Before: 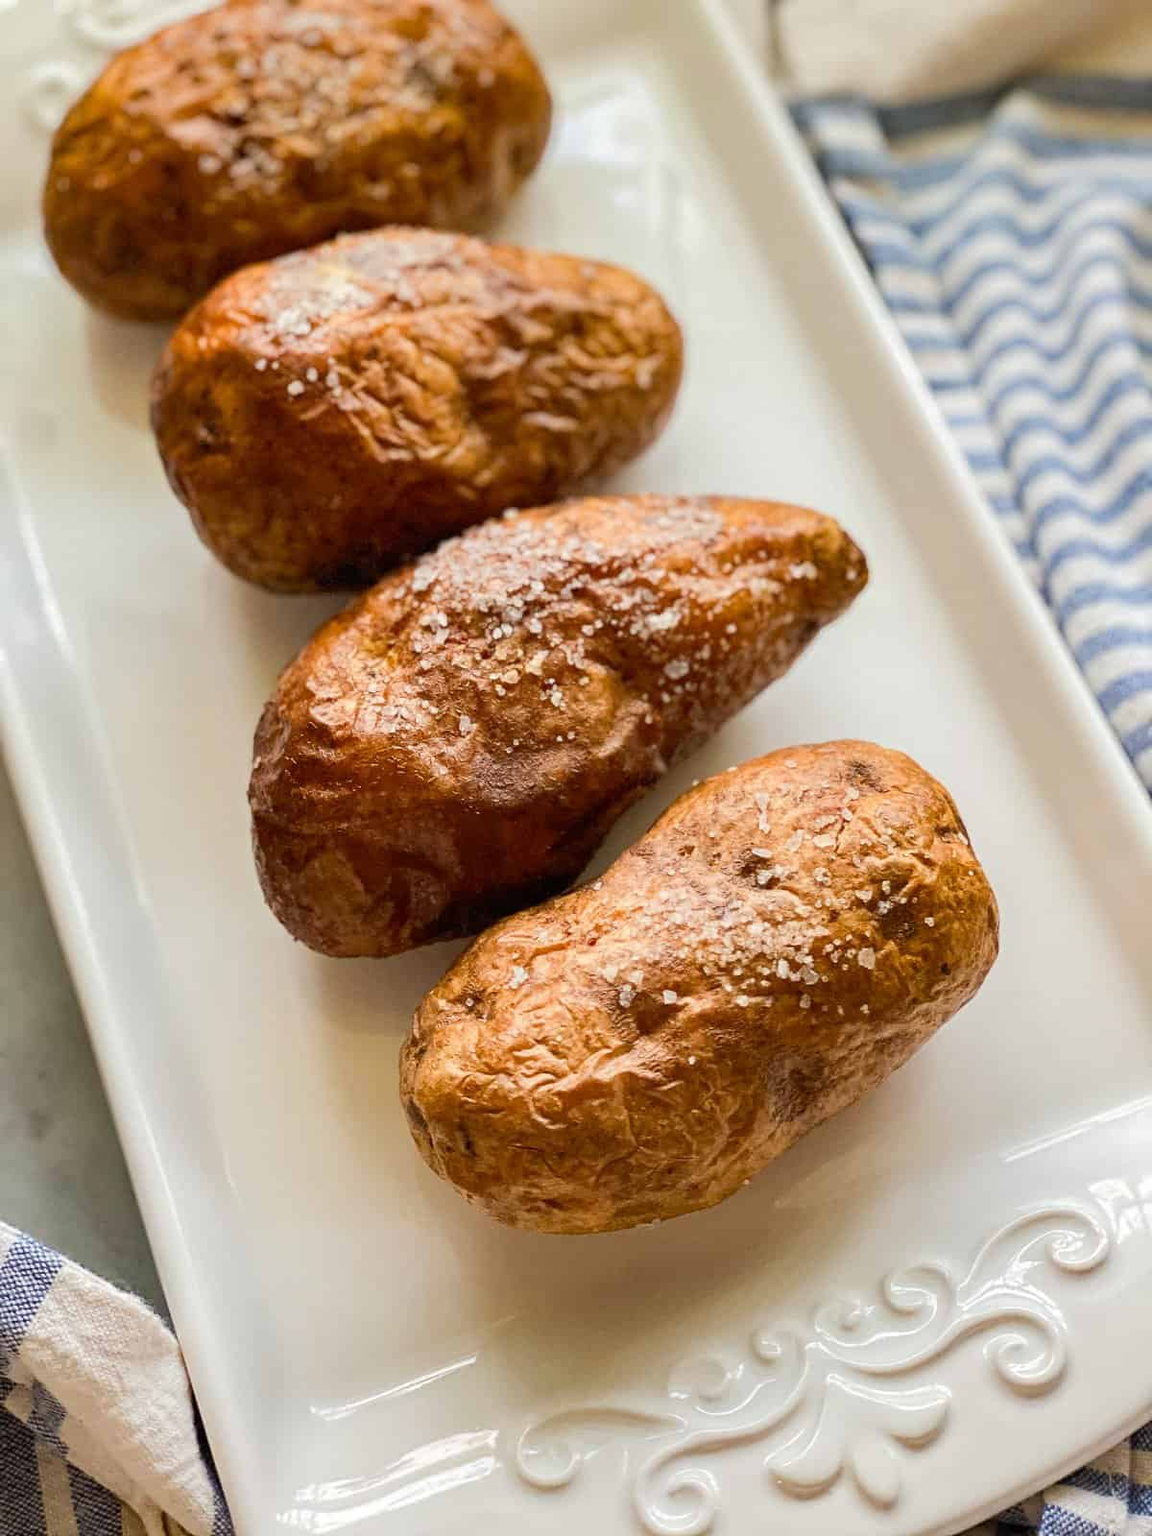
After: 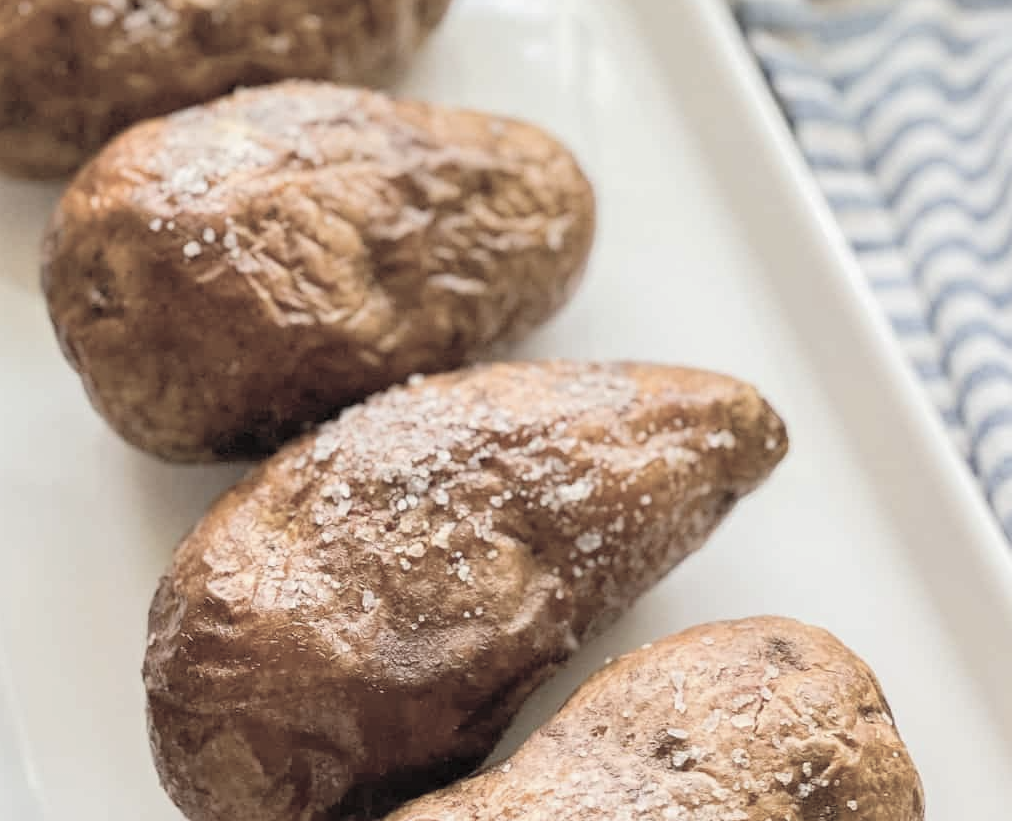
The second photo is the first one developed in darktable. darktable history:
contrast brightness saturation: brightness 0.19, saturation -0.509
crop and rotate: left 9.685%, top 9.723%, right 5.901%, bottom 38.932%
